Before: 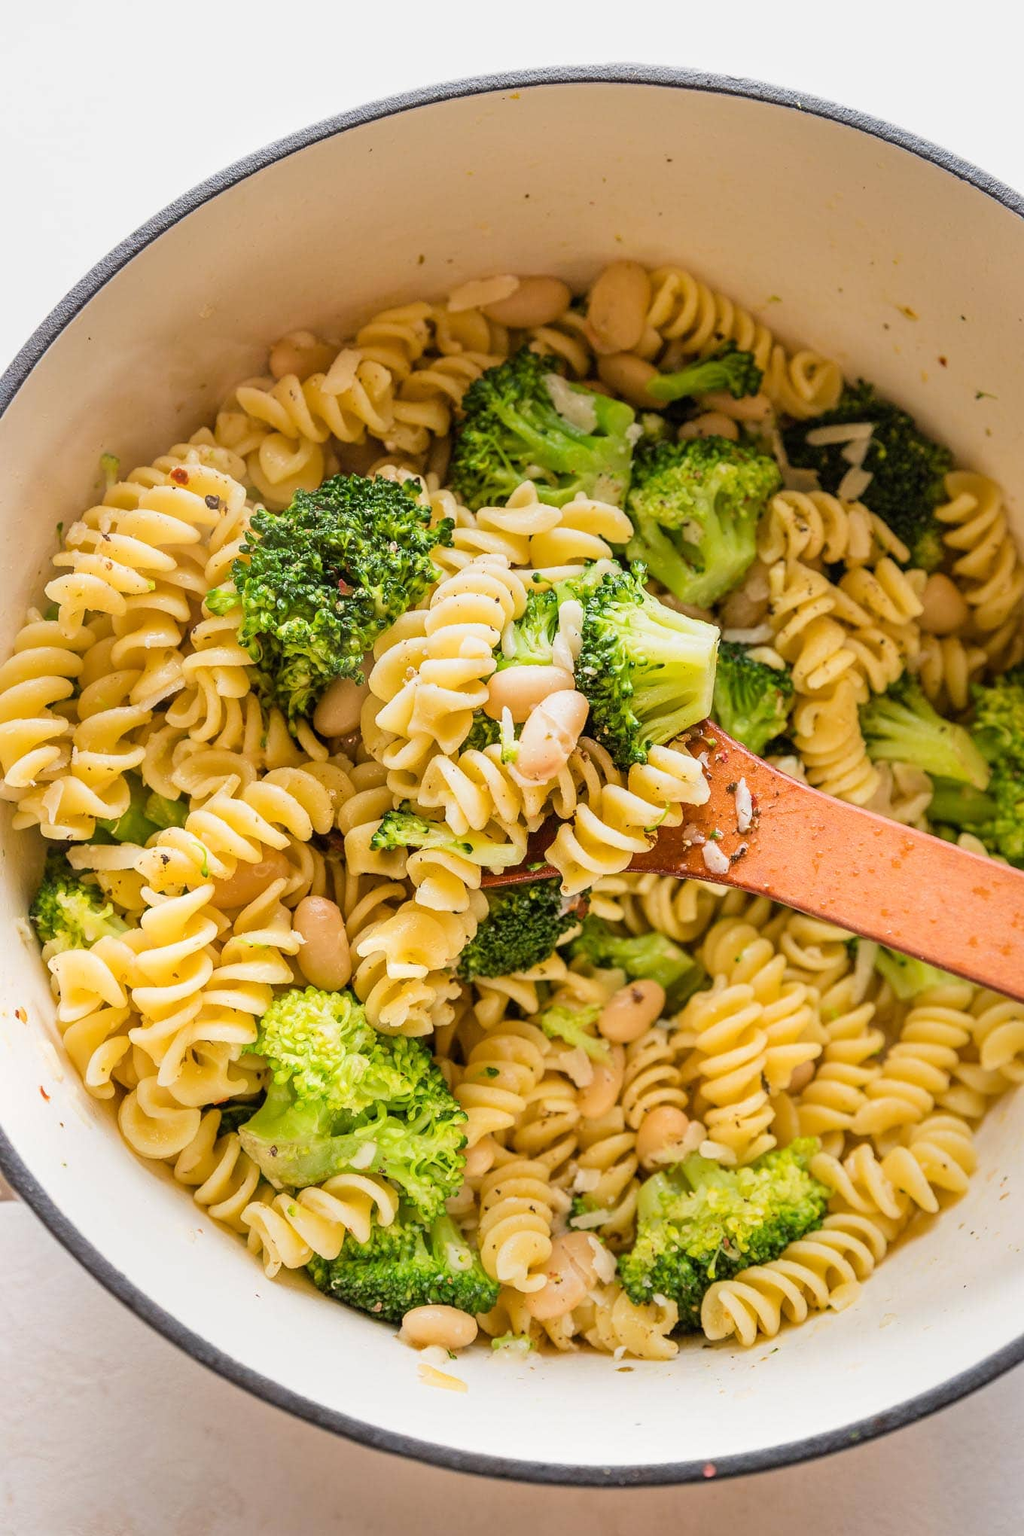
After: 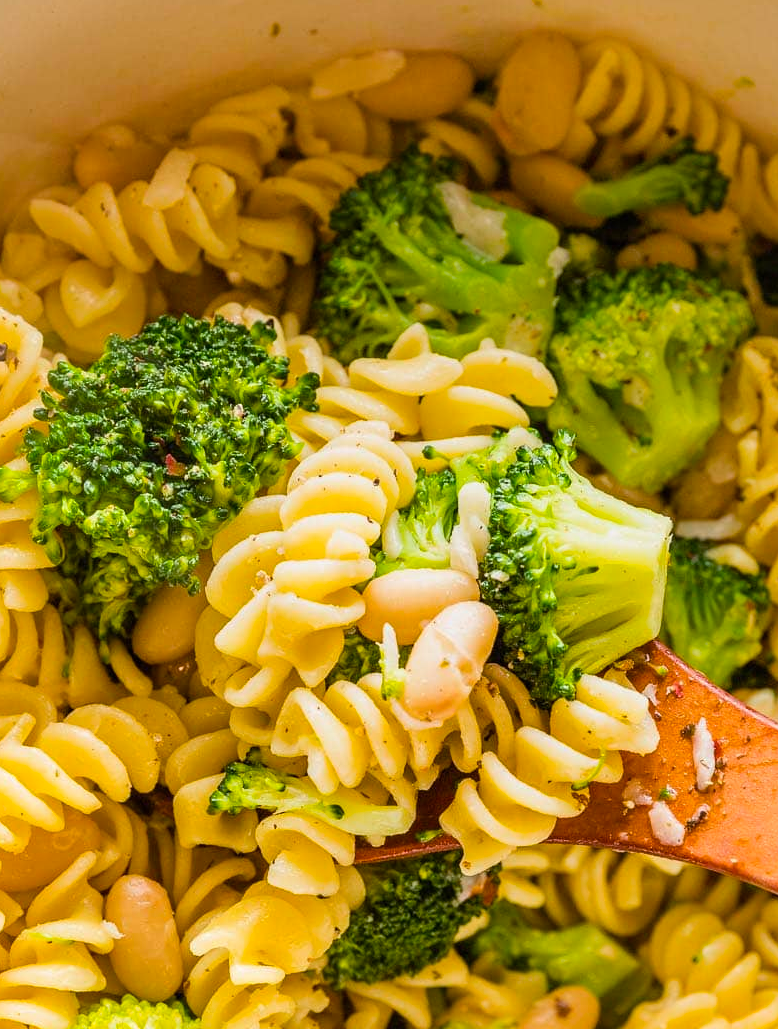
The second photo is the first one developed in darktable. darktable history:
crop: left 20.932%, top 15.471%, right 21.848%, bottom 34.081%
color balance rgb: perceptual saturation grading › global saturation 20%, global vibrance 20%
